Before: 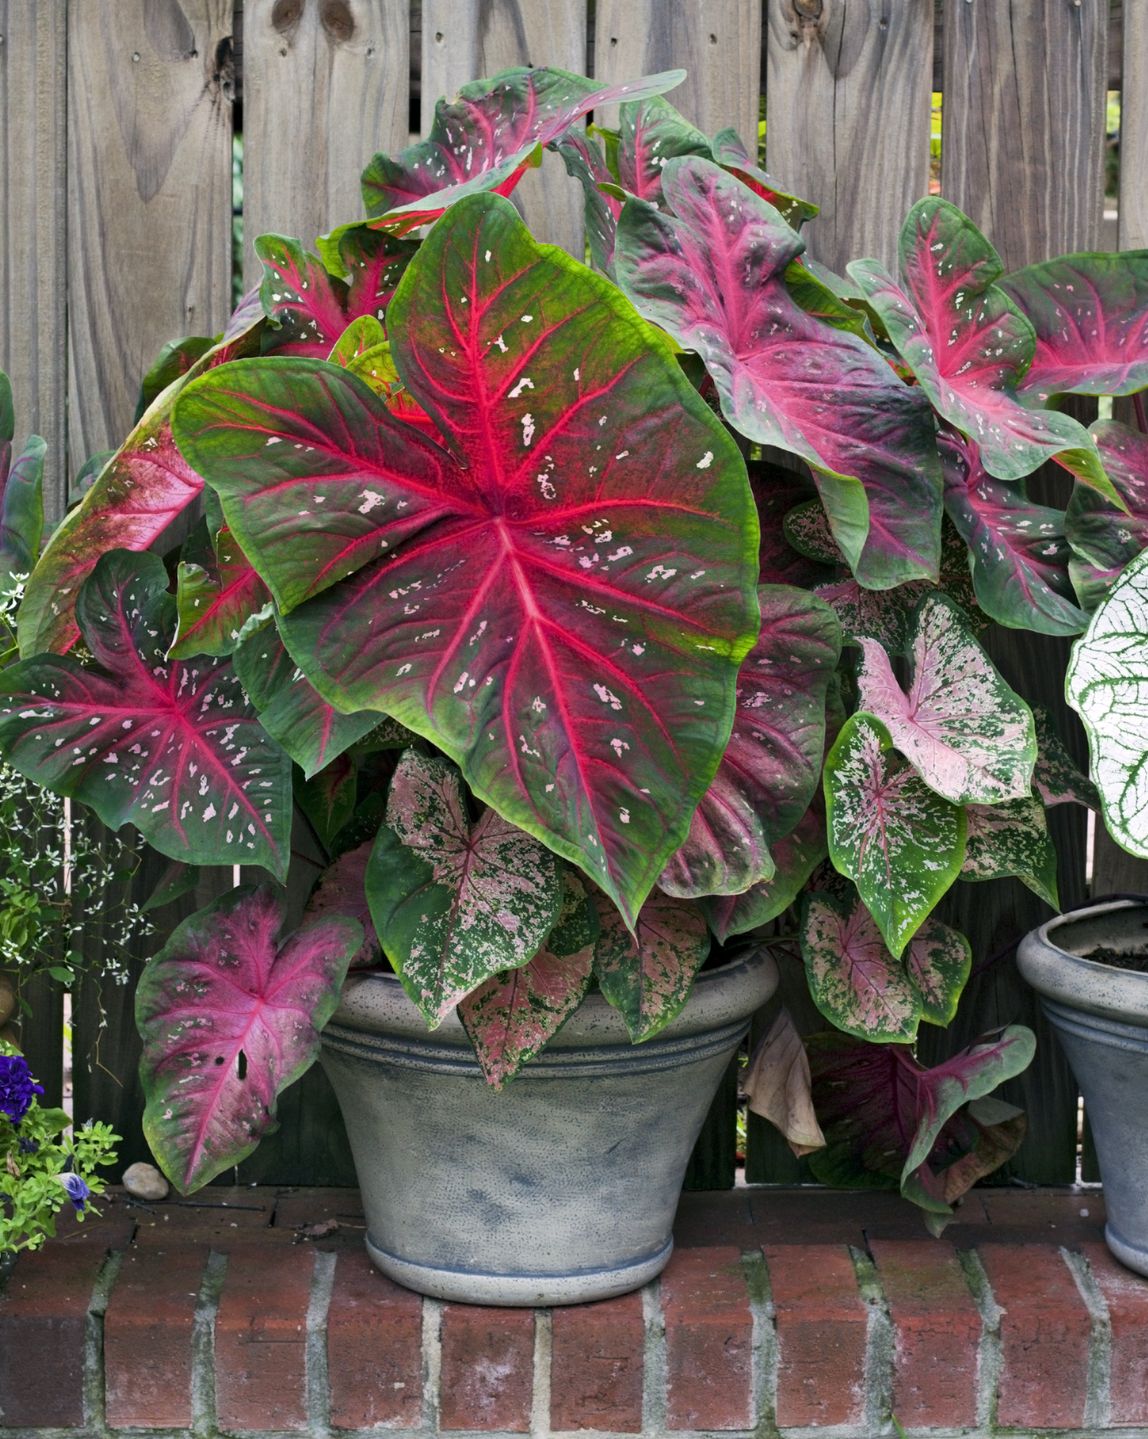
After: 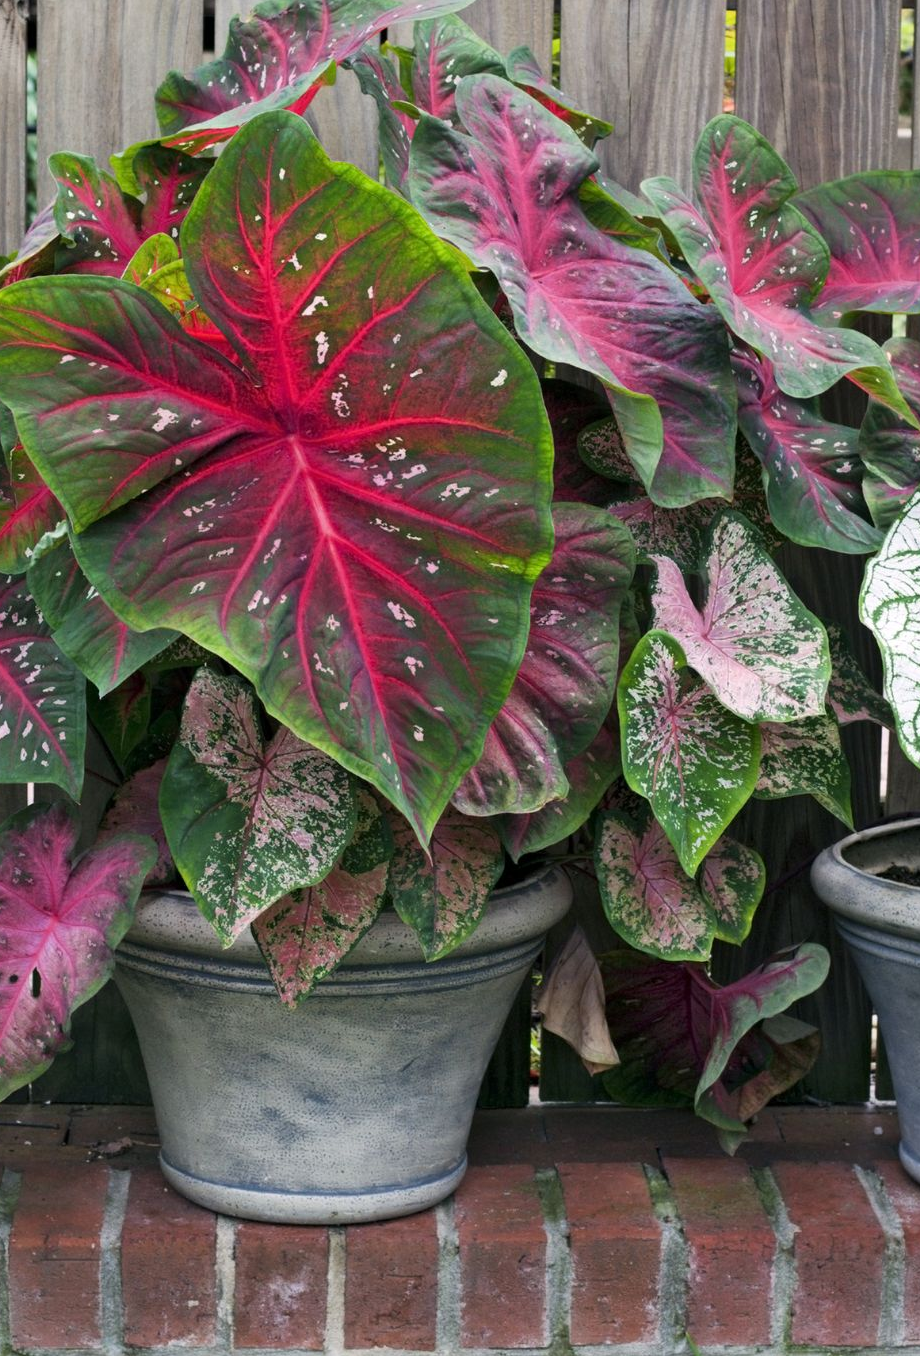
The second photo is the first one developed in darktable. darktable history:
crop and rotate: left 17.984%, top 5.722%, right 1.847%
